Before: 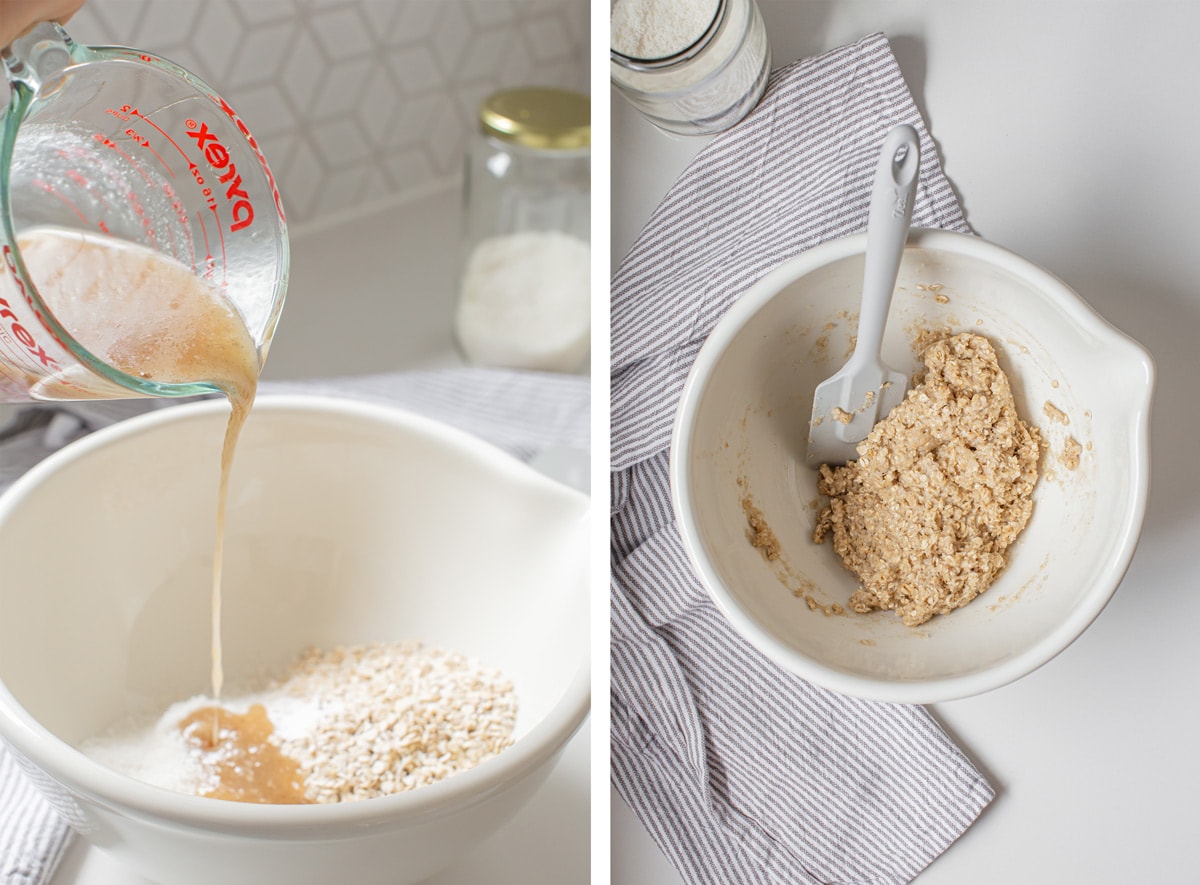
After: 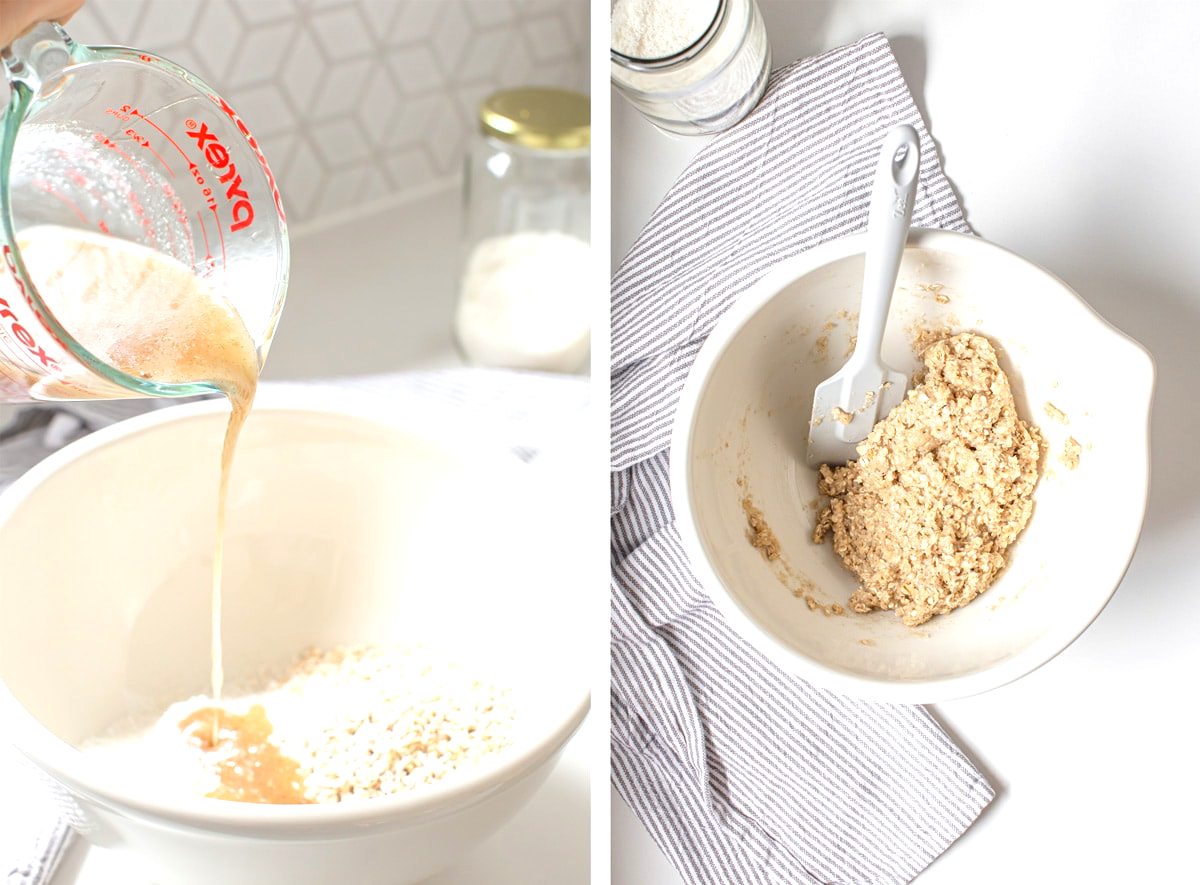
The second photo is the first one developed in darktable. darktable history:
exposure: black level correction 0, exposure 0.7 EV, compensate exposure bias true, compensate highlight preservation false
color zones: curves: ch0 [(0, 0.5) (0.143, 0.5) (0.286, 0.5) (0.429, 0.5) (0.571, 0.5) (0.714, 0.476) (0.857, 0.5) (1, 0.5)]; ch2 [(0, 0.5) (0.143, 0.5) (0.286, 0.5) (0.429, 0.5) (0.571, 0.5) (0.714, 0.487) (0.857, 0.5) (1, 0.5)]
